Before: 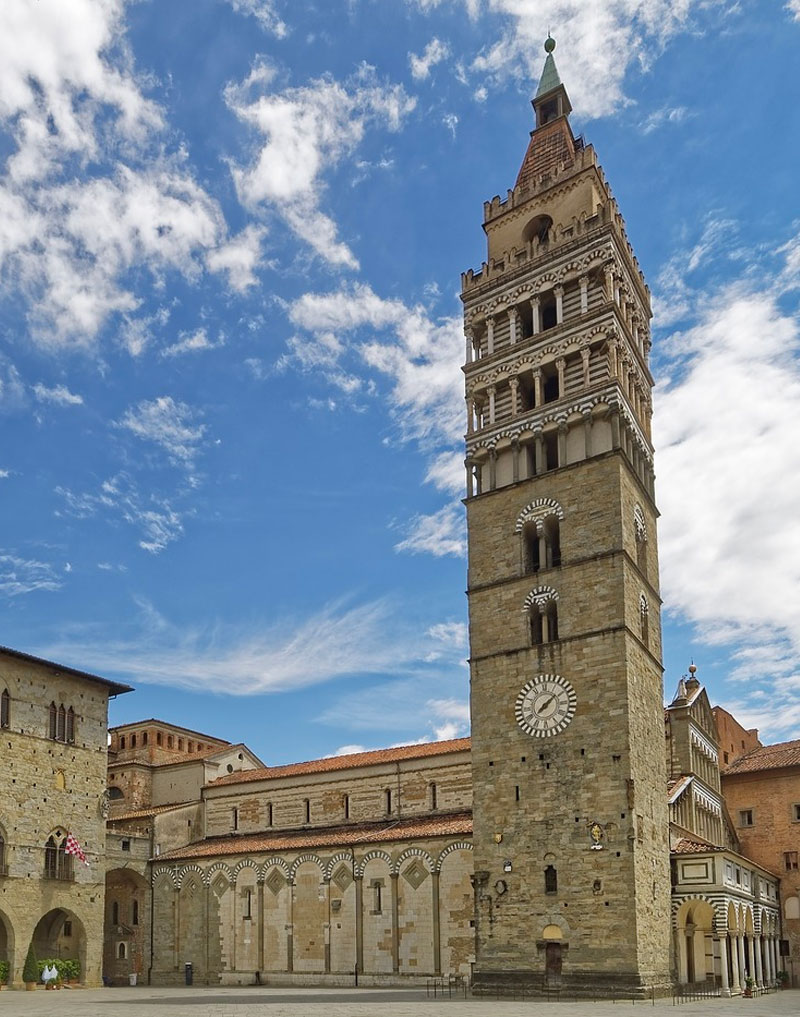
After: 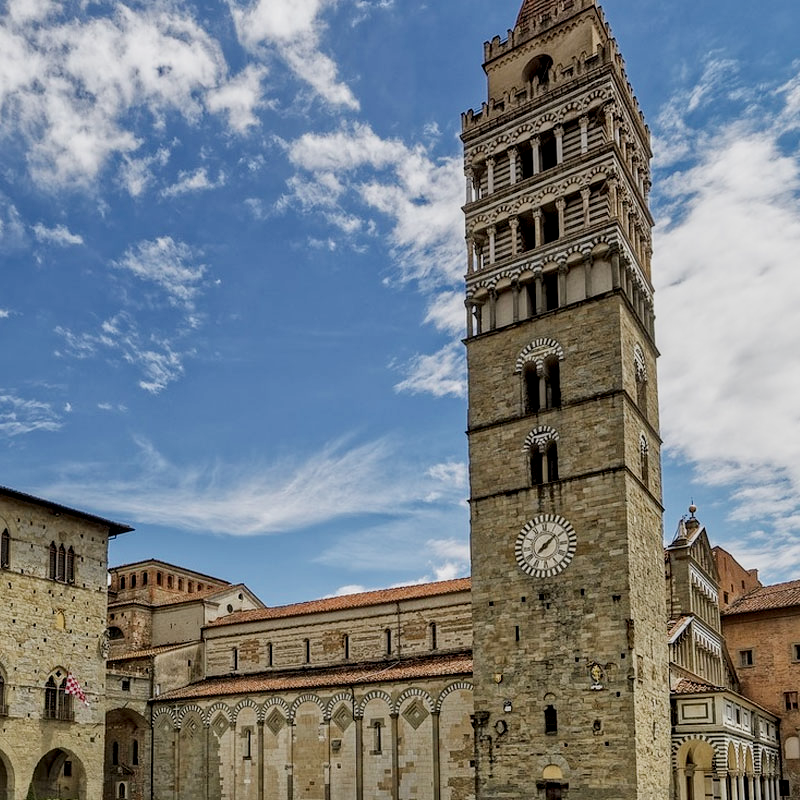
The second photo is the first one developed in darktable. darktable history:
local contrast: detail 154%
crop and rotate: top 15.774%, bottom 5.506%
filmic rgb: black relative exposure -7.32 EV, white relative exposure 5.09 EV, hardness 3.2
